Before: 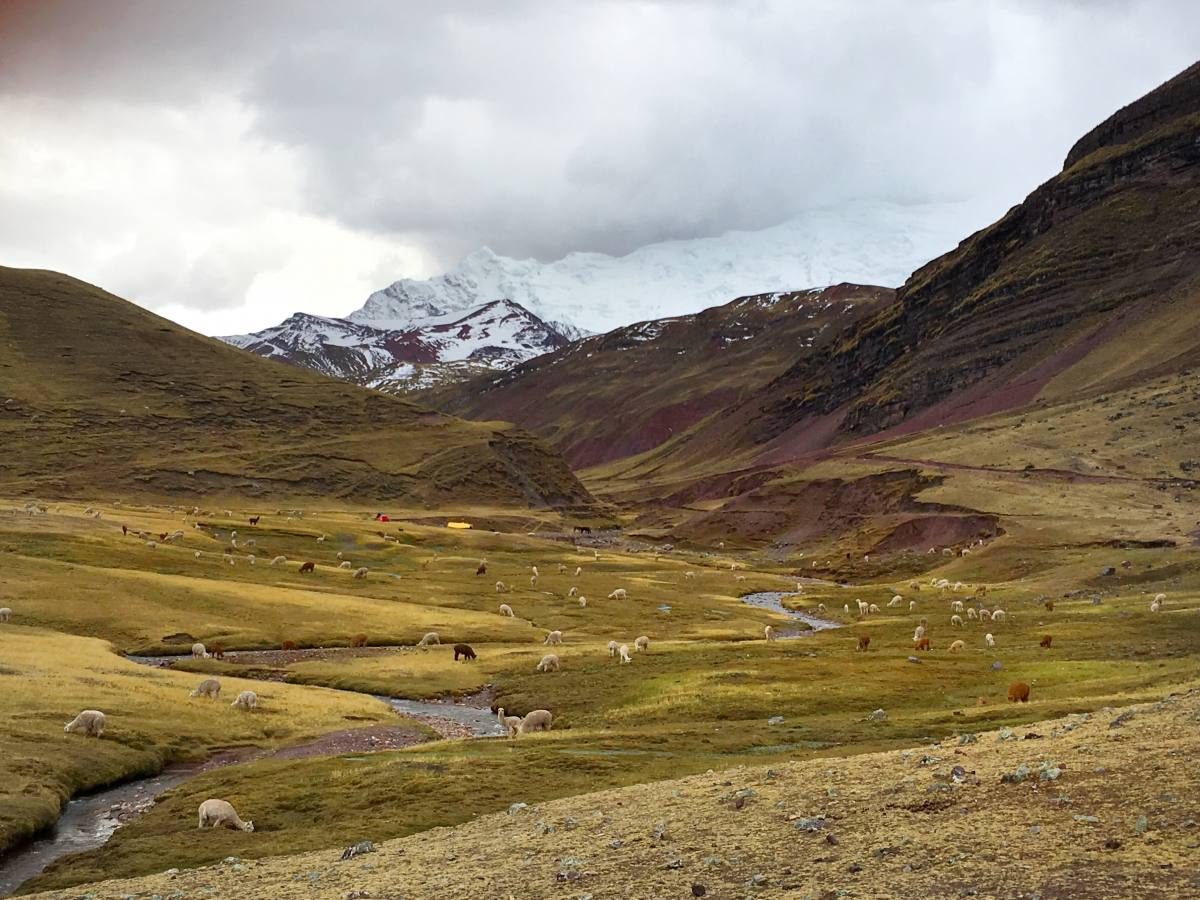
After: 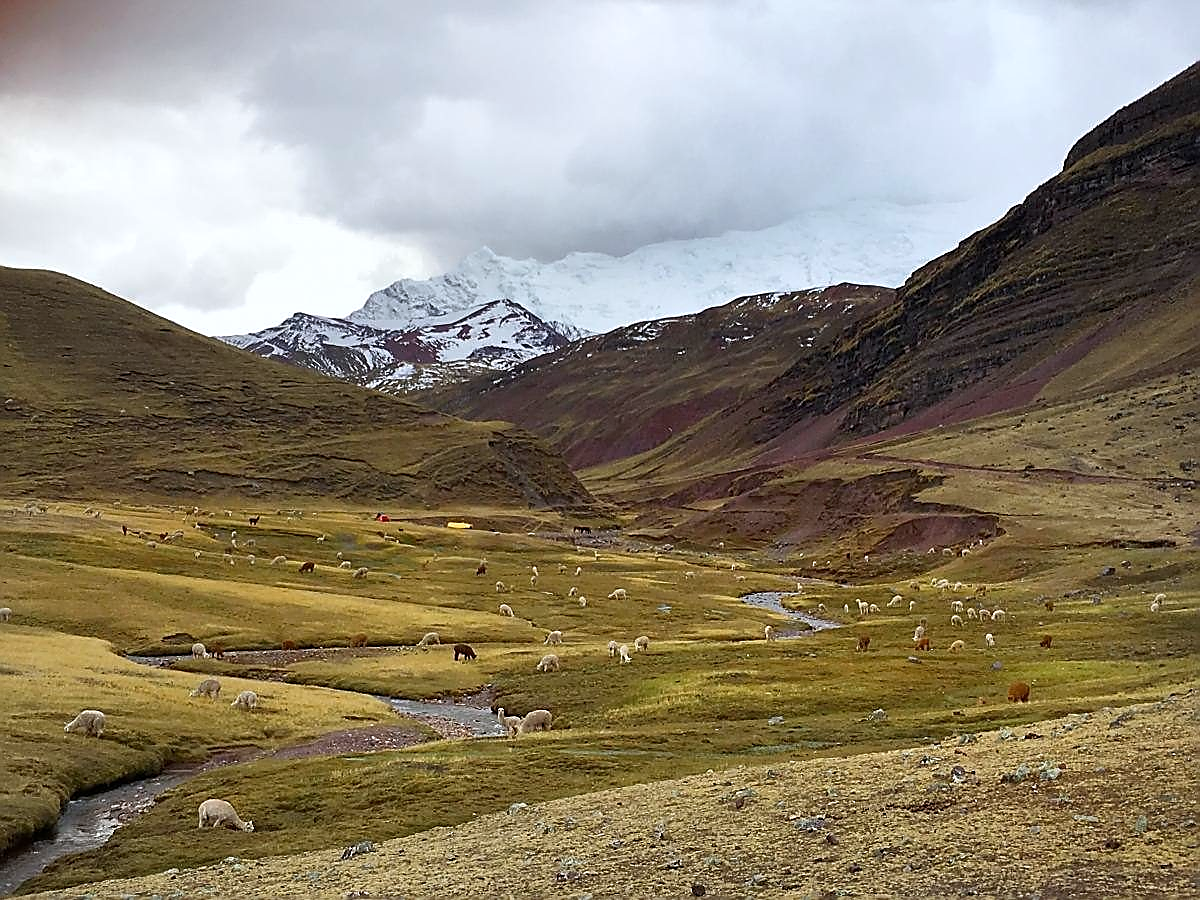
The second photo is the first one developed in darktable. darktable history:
sharpen: radius 1.4, amount 1.25, threshold 0.7
white balance: red 0.98, blue 1.034
